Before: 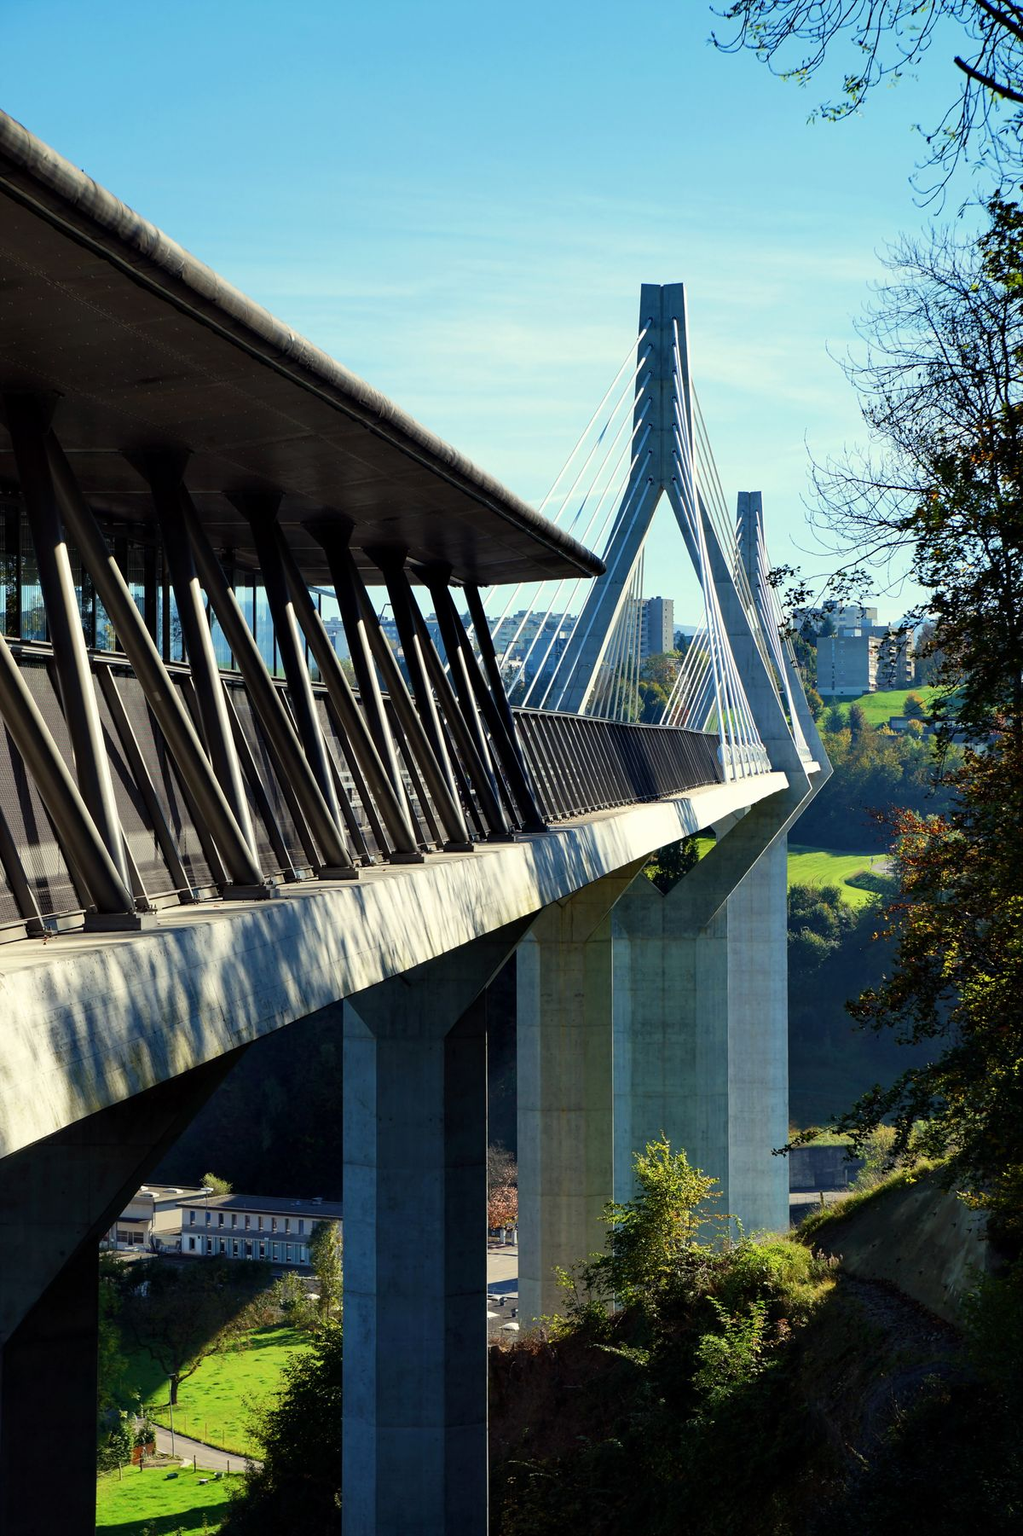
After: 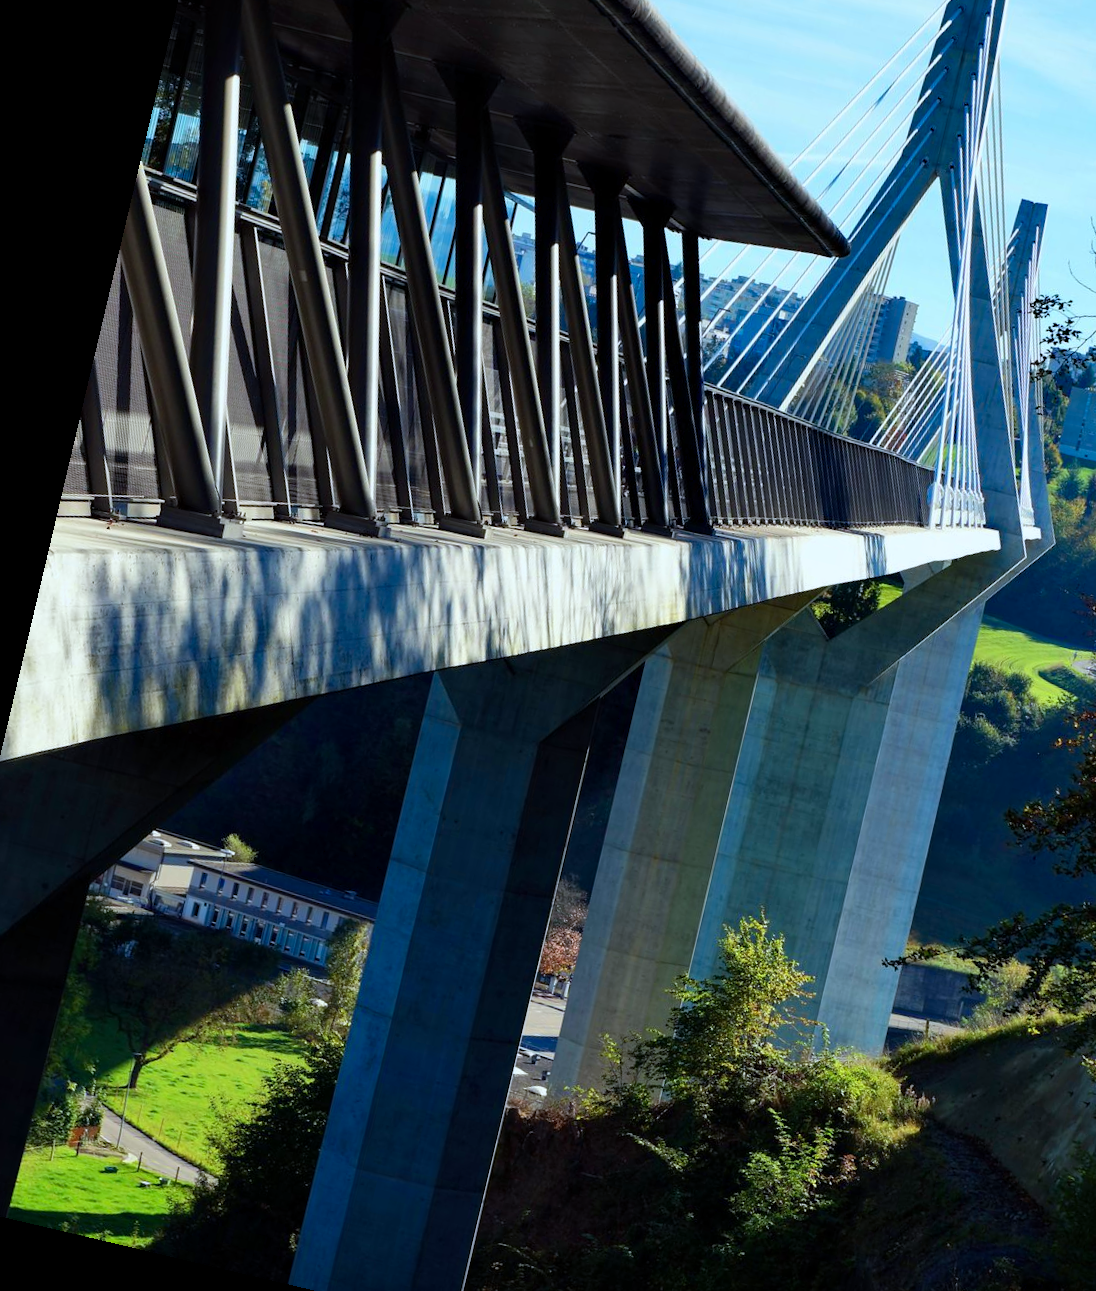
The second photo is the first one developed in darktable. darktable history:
crop: left 6.488%, top 27.668%, right 24.183%, bottom 8.656%
color calibration: output R [0.994, 0.059, -0.119, 0], output G [-0.036, 1.09, -0.119, 0], output B [0.078, -0.108, 0.961, 0], illuminant custom, x 0.371, y 0.382, temperature 4281.14 K
rotate and perspective: rotation 13.27°, automatic cropping off
